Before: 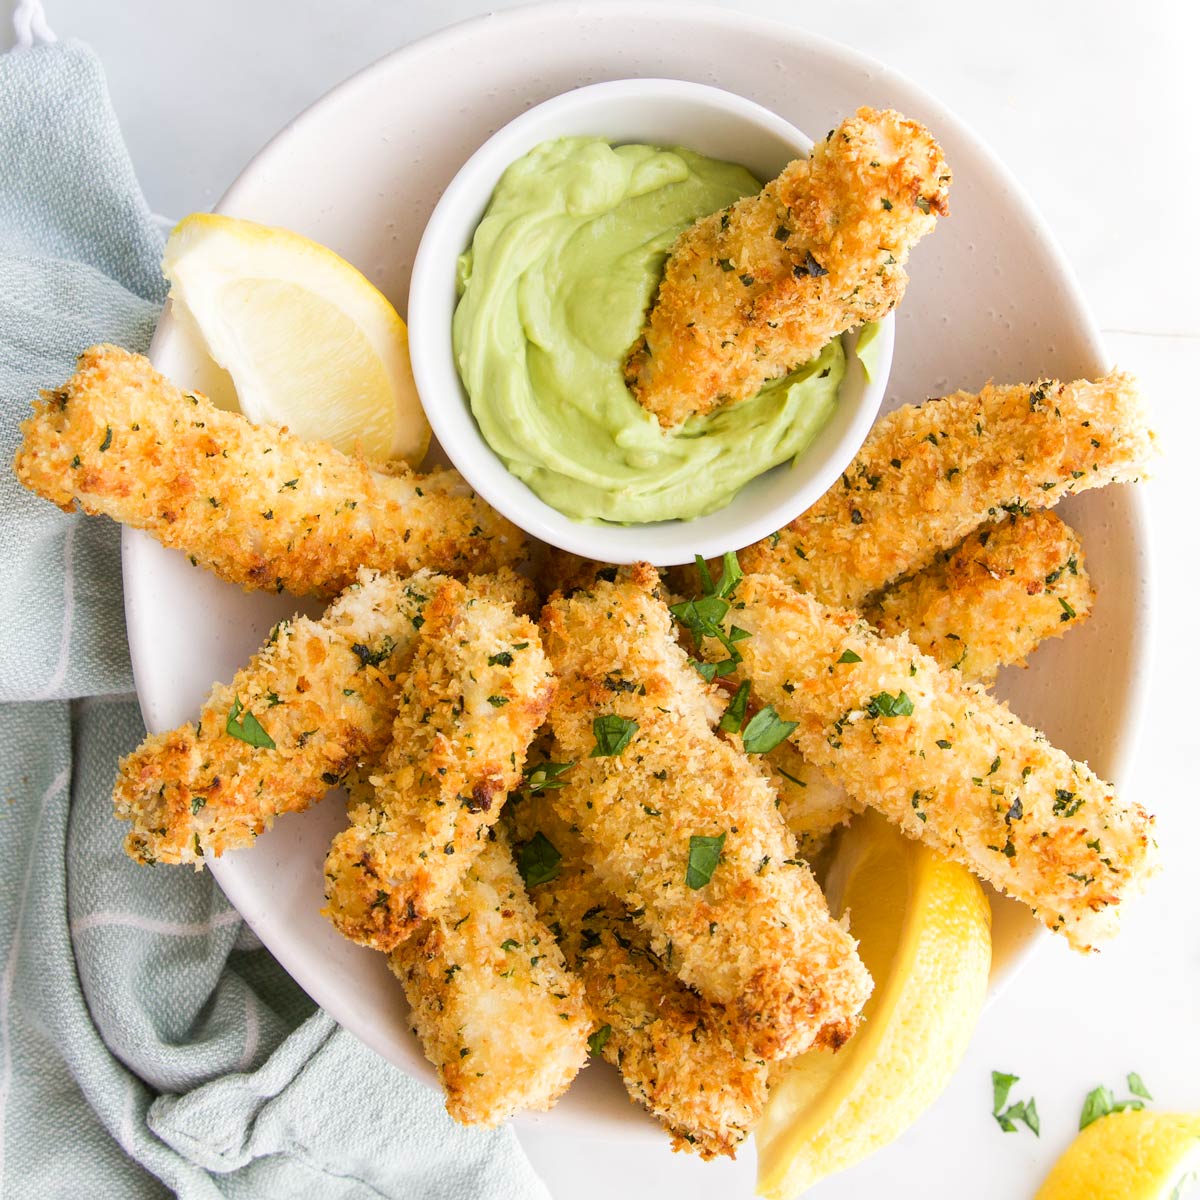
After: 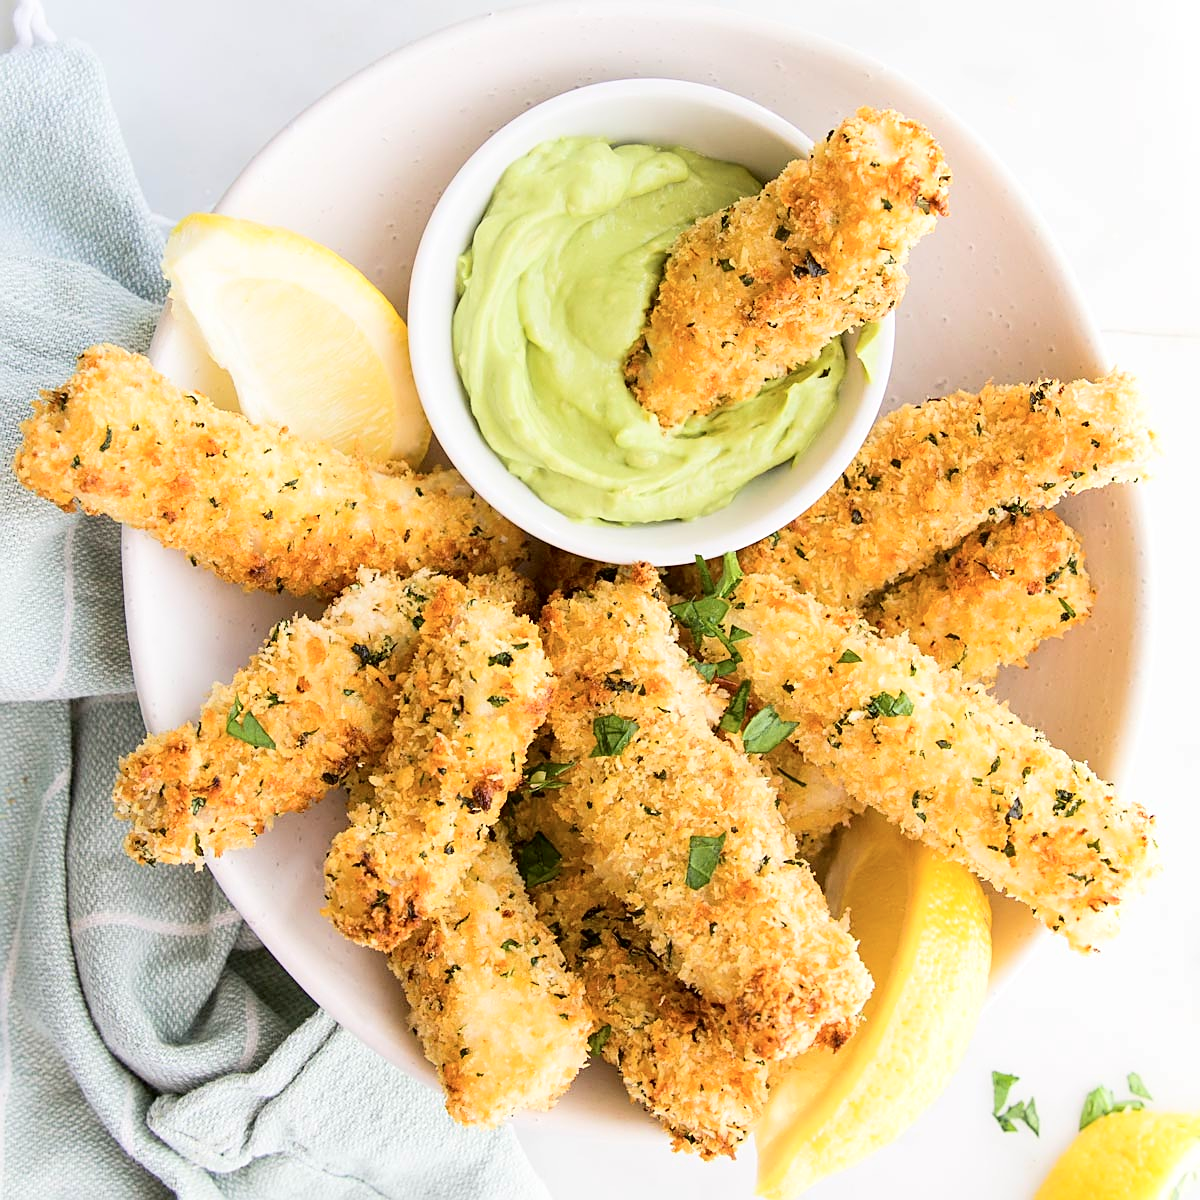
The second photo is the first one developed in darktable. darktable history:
tone curve: curves: ch0 [(0, 0) (0.004, 0.001) (0.133, 0.112) (0.325, 0.362) (0.832, 0.893) (1, 1)], color space Lab, independent channels, preserve colors none
sharpen: on, module defaults
